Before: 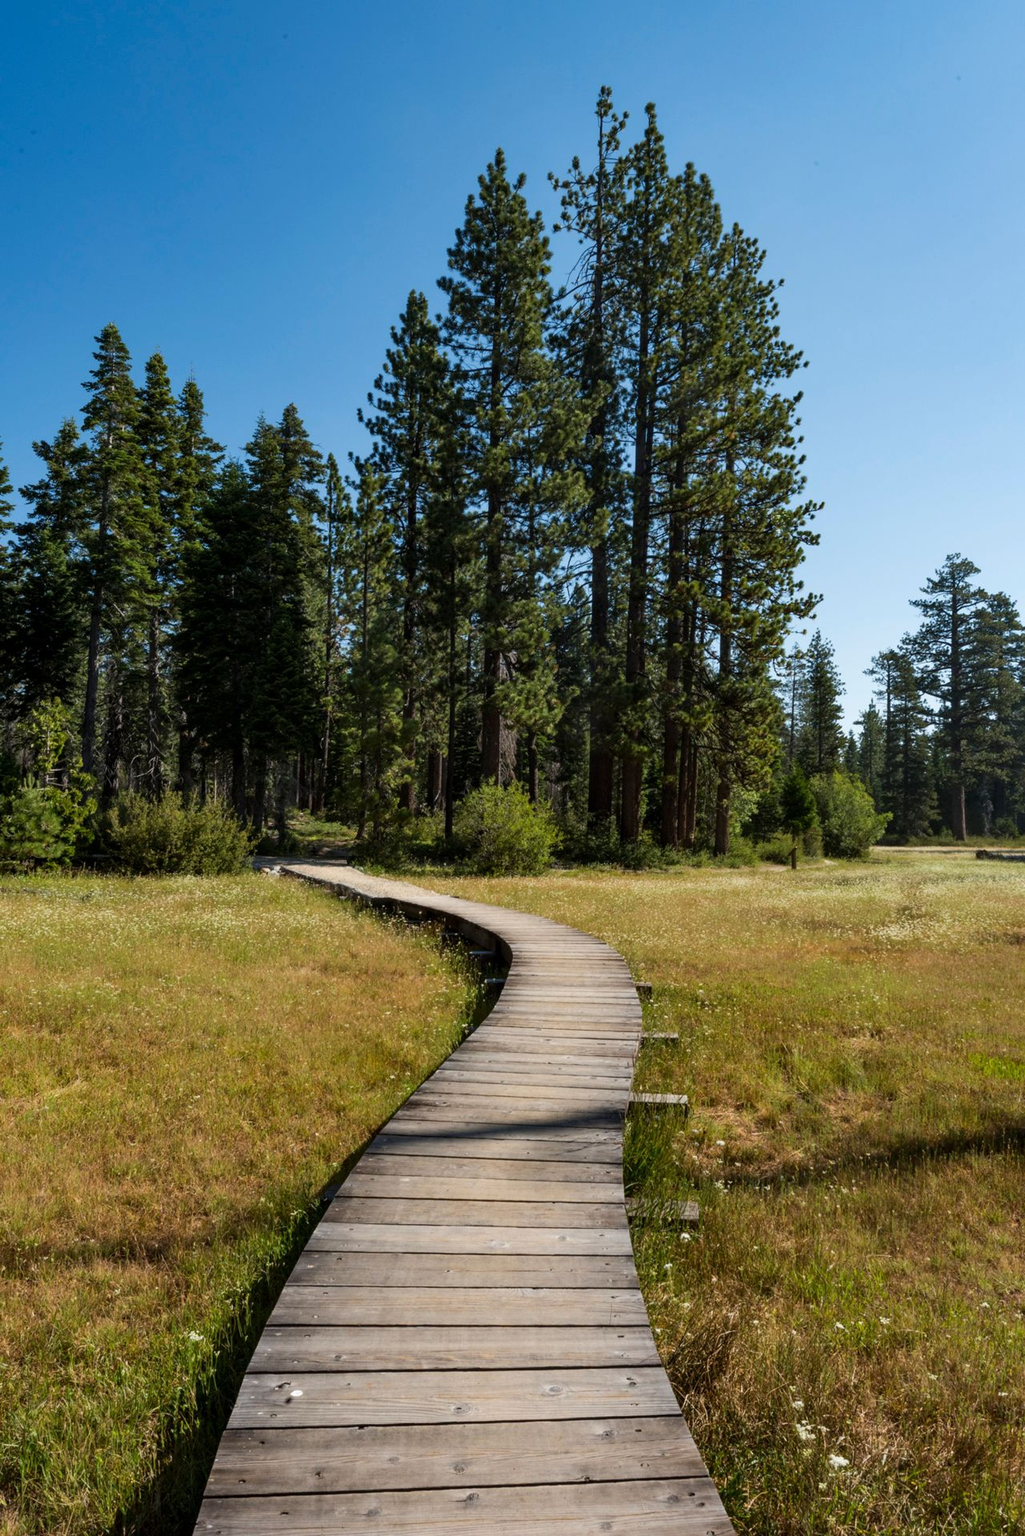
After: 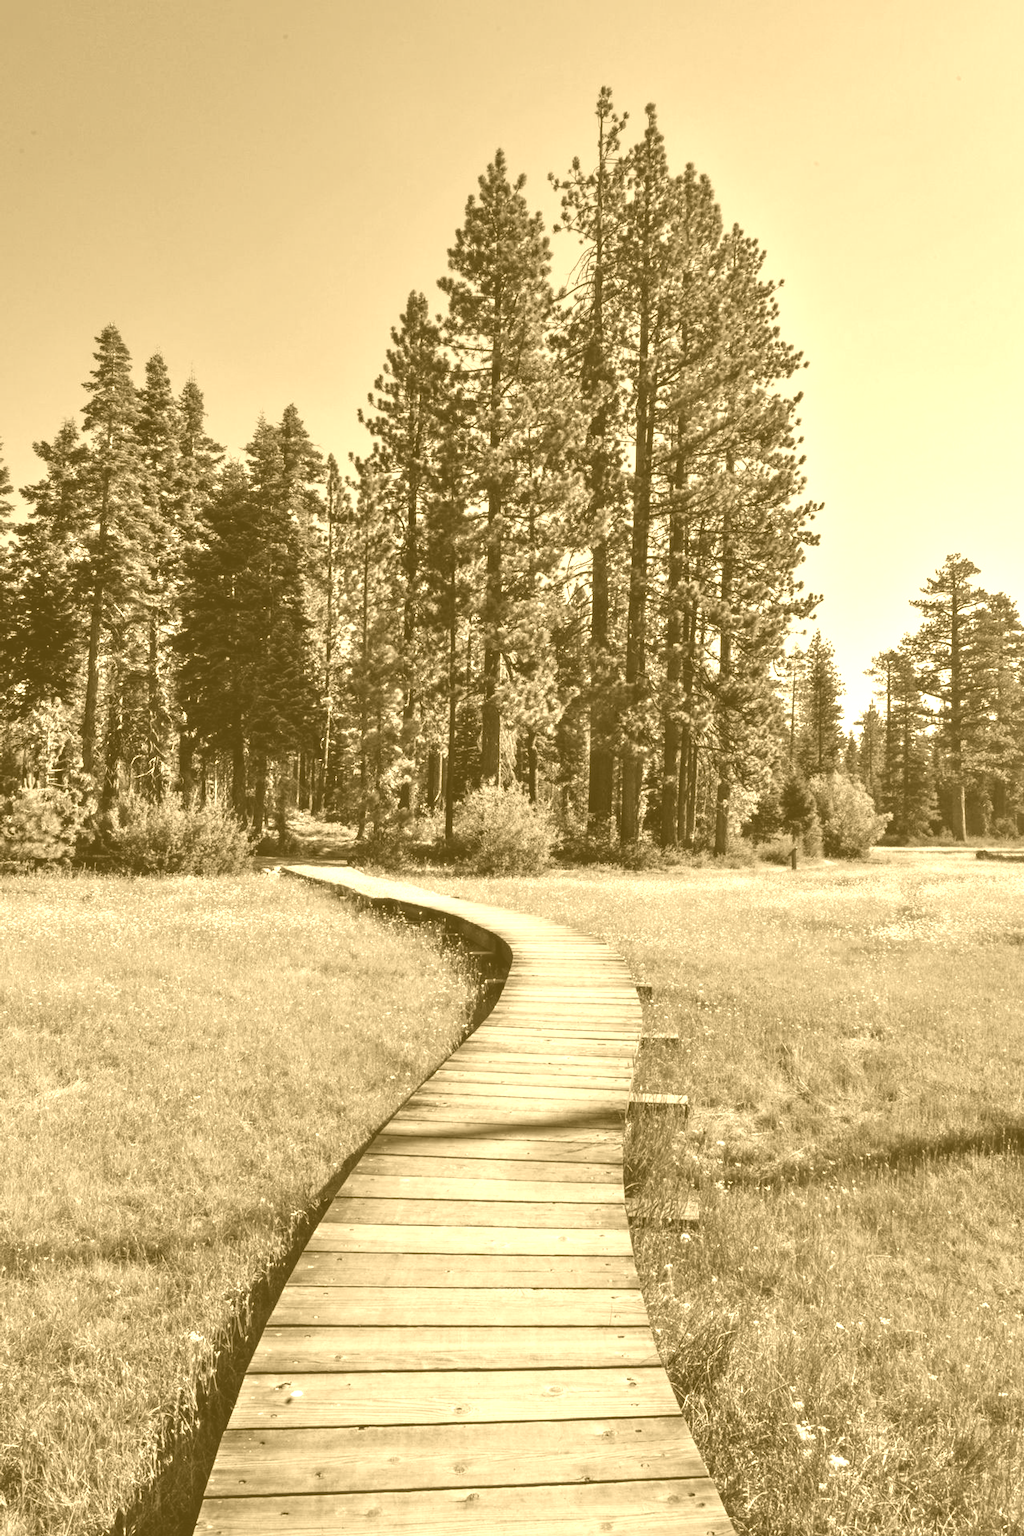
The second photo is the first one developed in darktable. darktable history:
colorize: hue 36°, source mix 100%
shadows and highlights: soften with gaussian
